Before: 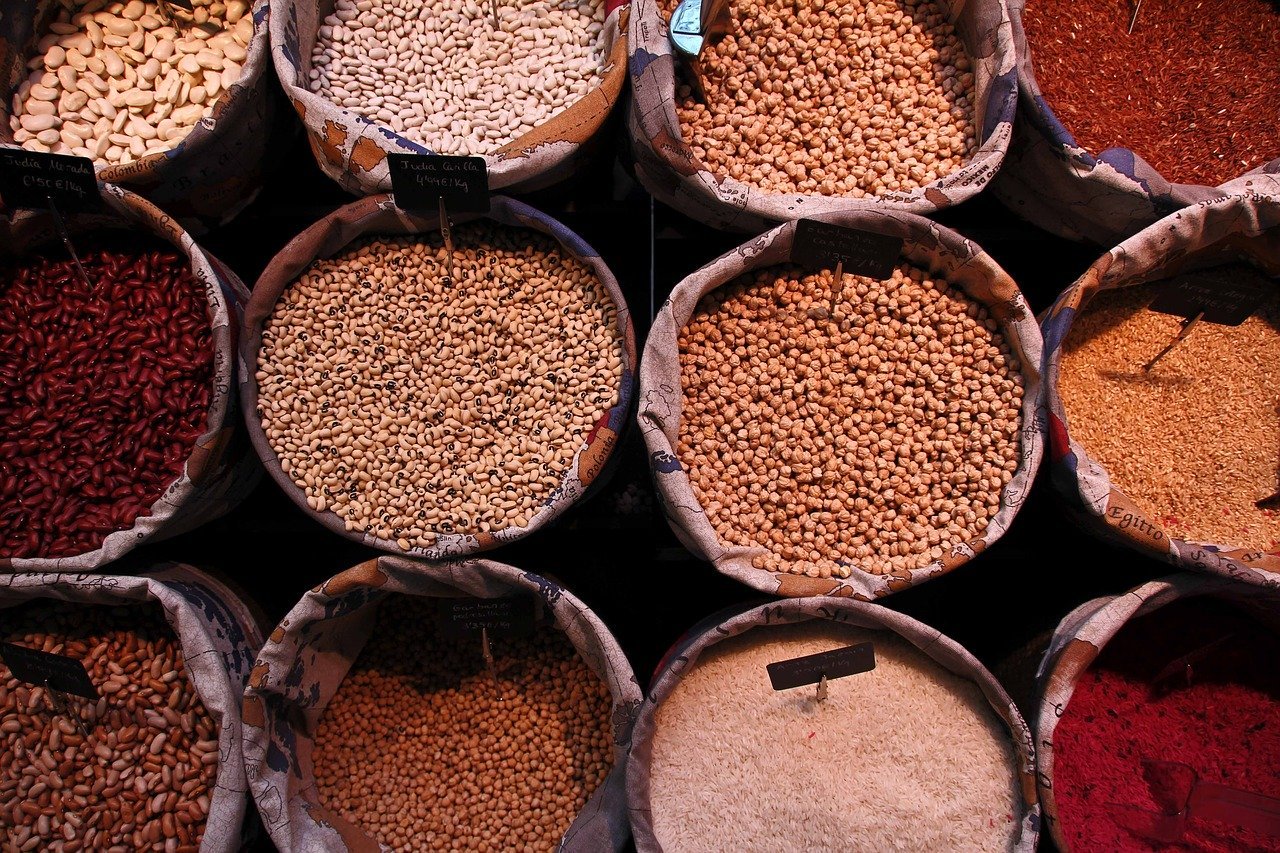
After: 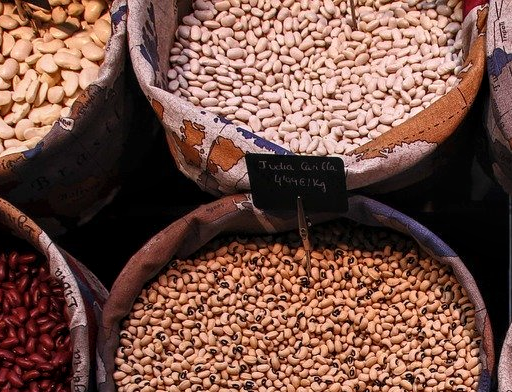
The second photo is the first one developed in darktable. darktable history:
crop and rotate: left 11.135%, top 0.084%, right 48.812%, bottom 53.95%
local contrast: on, module defaults
